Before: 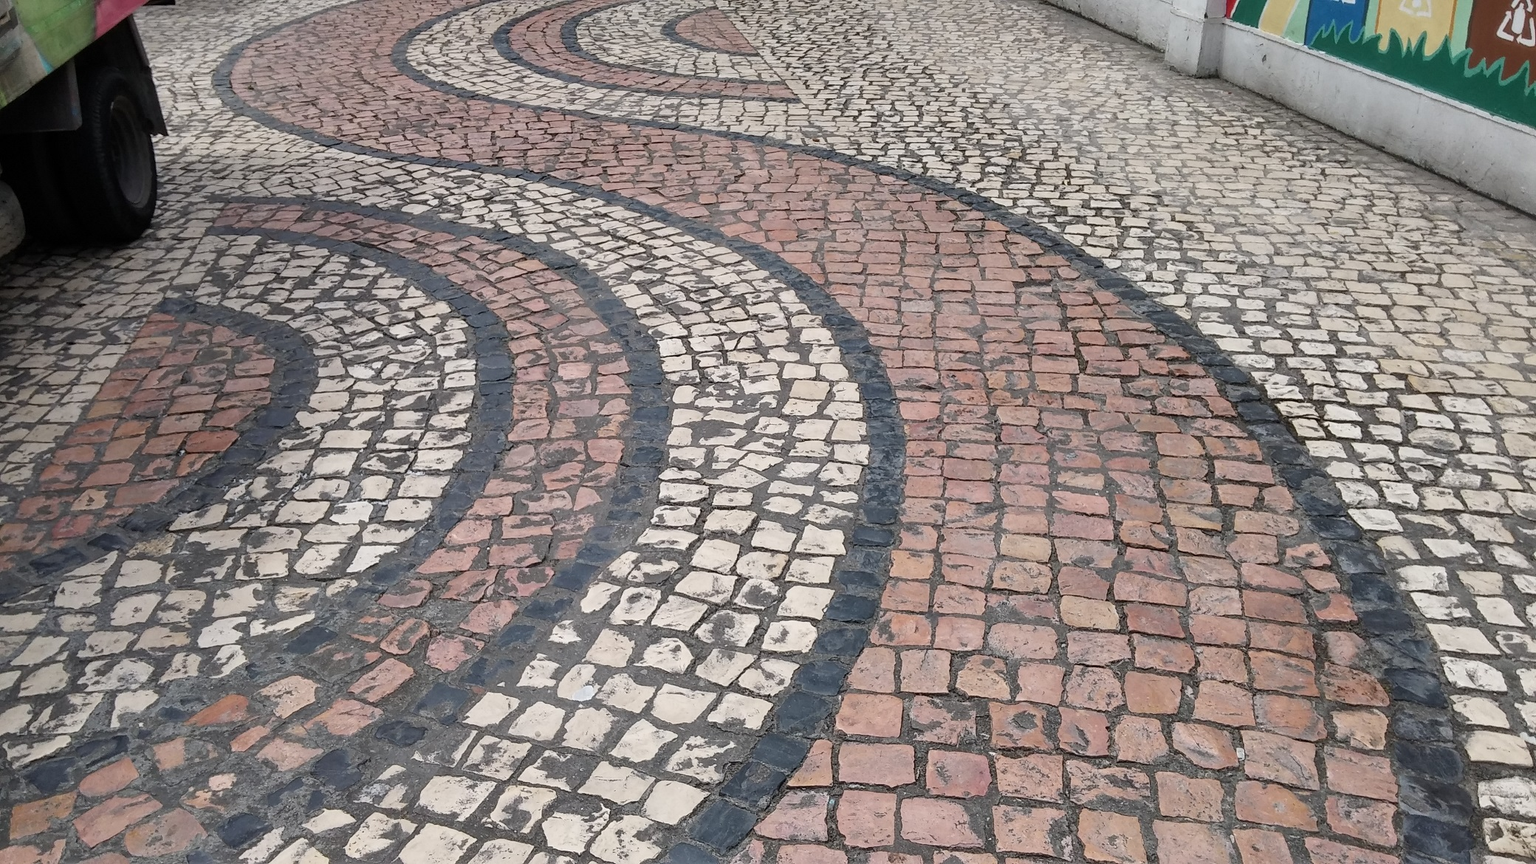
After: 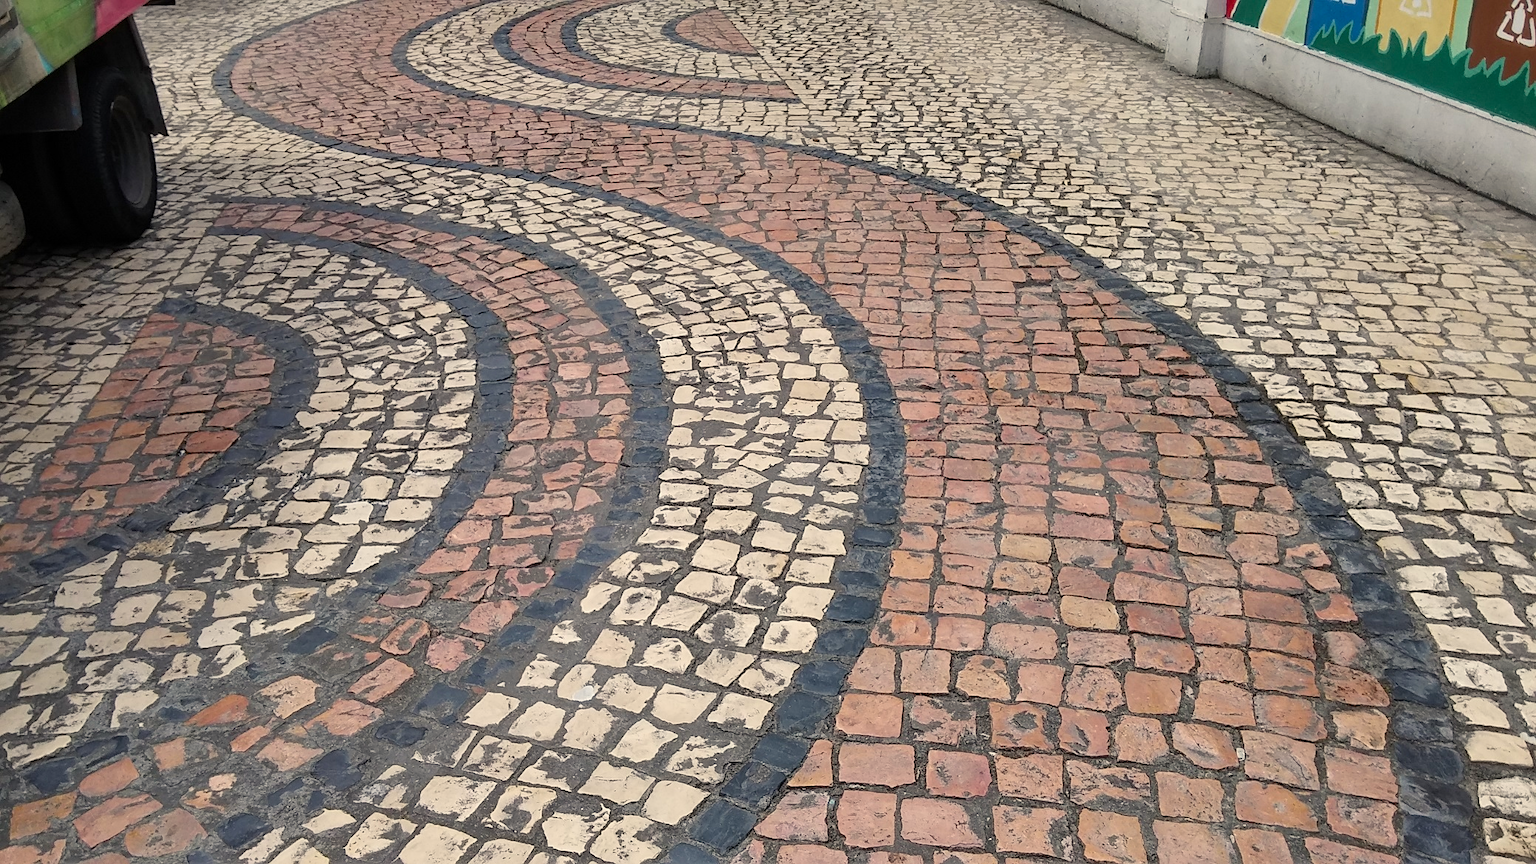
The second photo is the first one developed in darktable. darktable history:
sharpen: amount 0.209
color balance rgb: power › luminance 1.431%, highlights gain › chroma 3.063%, highlights gain › hue 78.03°, perceptual saturation grading › global saturation 18.067%, global vibrance 9.451%
